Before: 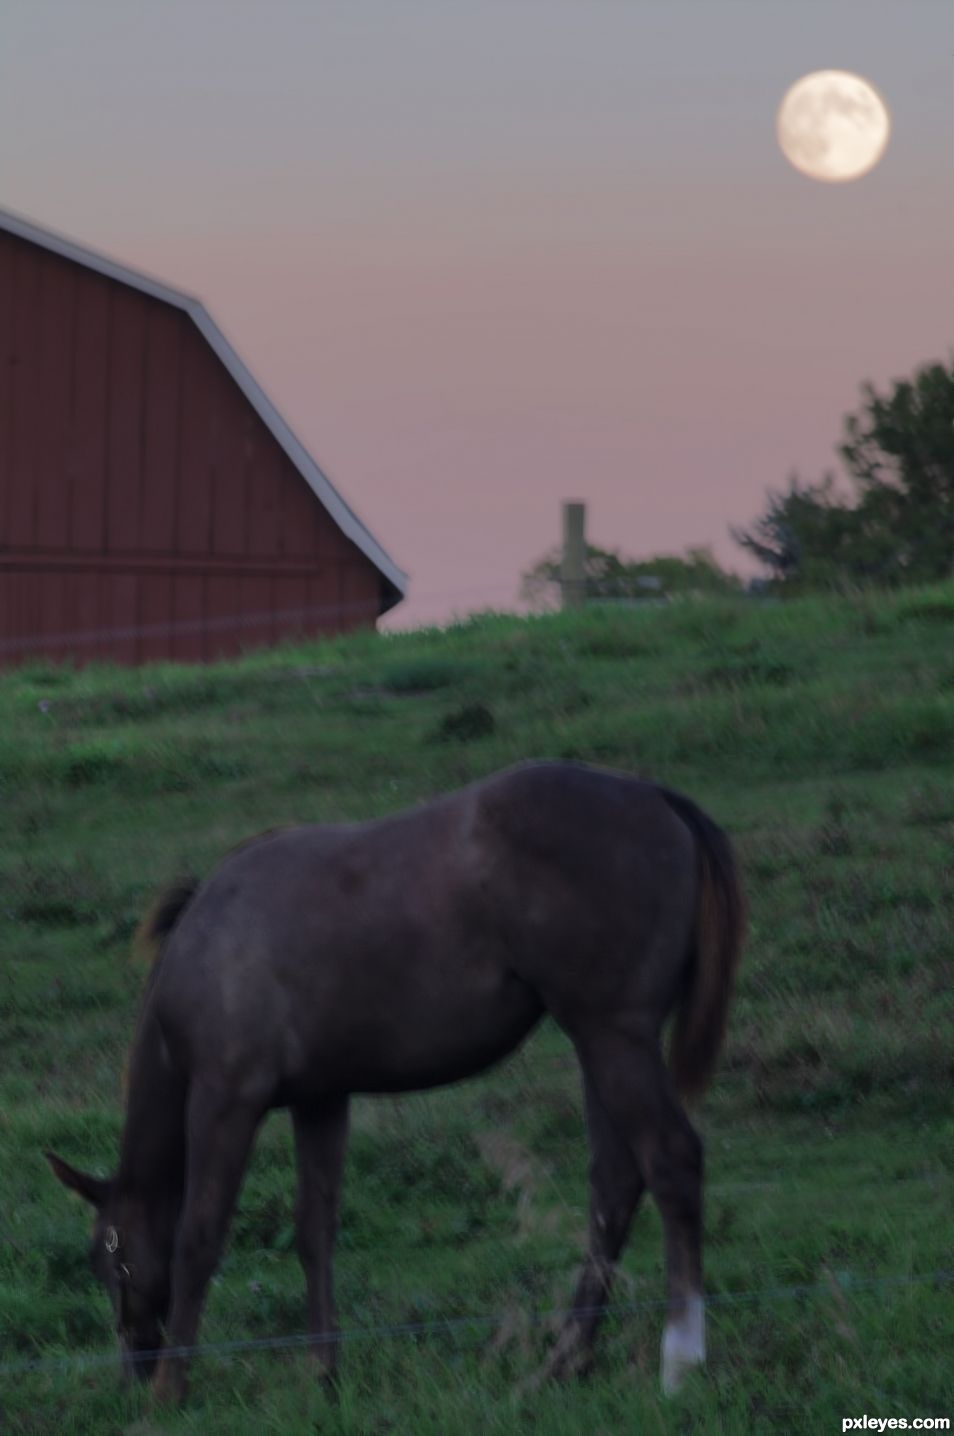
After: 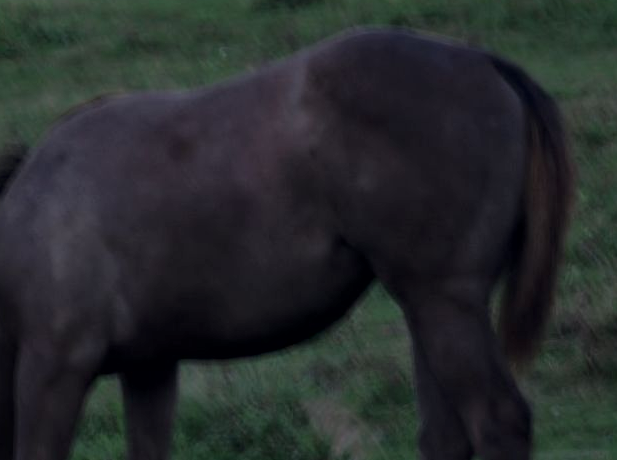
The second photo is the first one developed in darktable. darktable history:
local contrast: mode bilateral grid, contrast 20, coarseness 50, detail 129%, midtone range 0.2
crop: left 18.012%, top 51.106%, right 17.292%, bottom 16.8%
